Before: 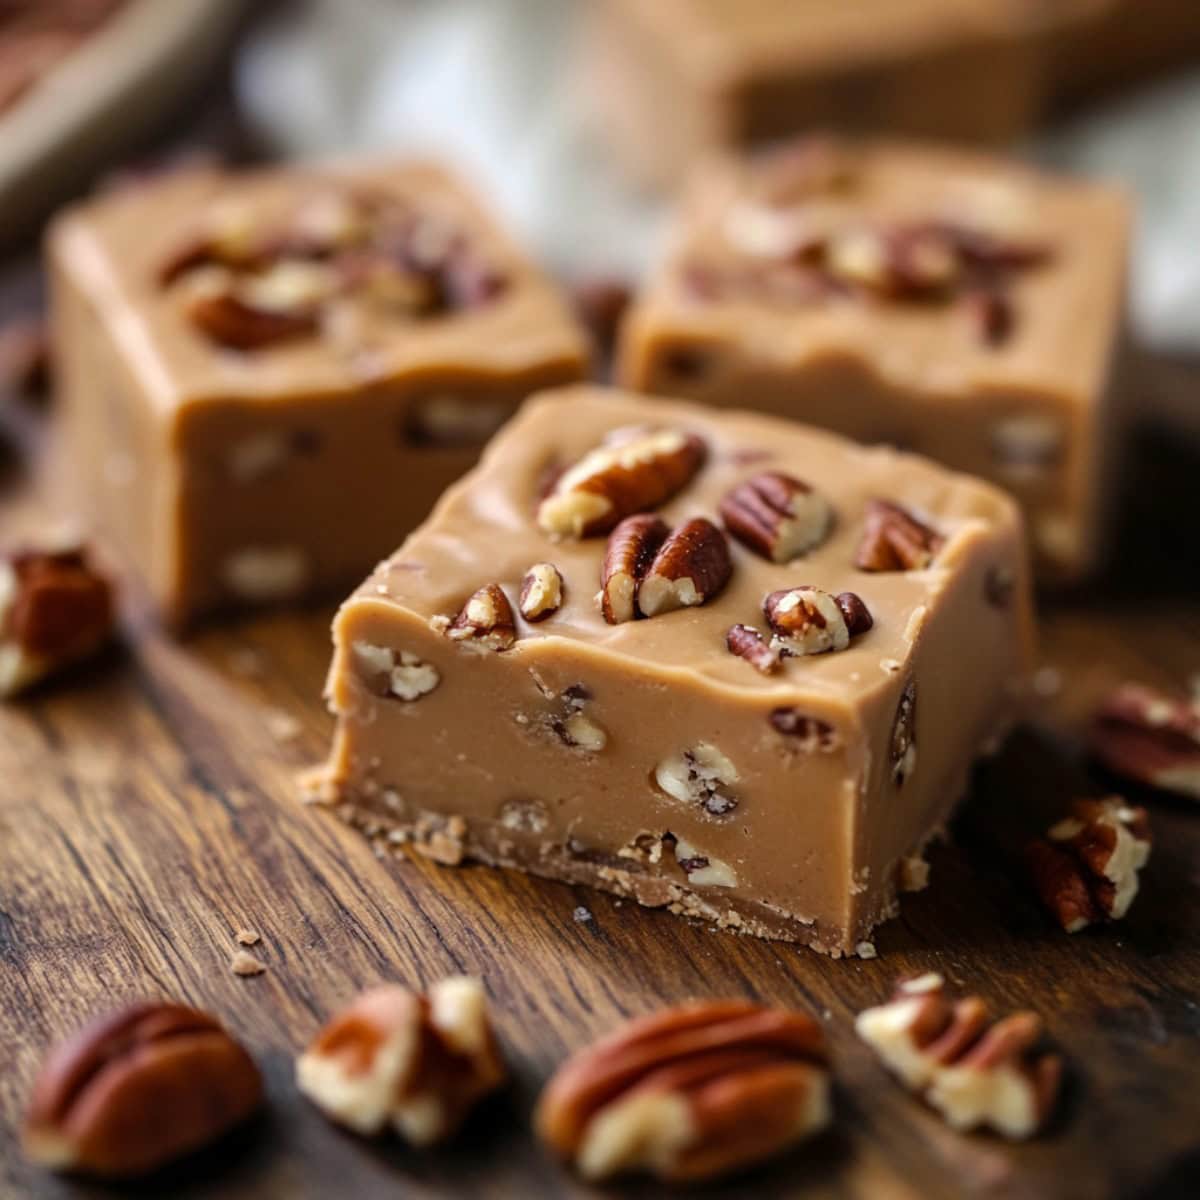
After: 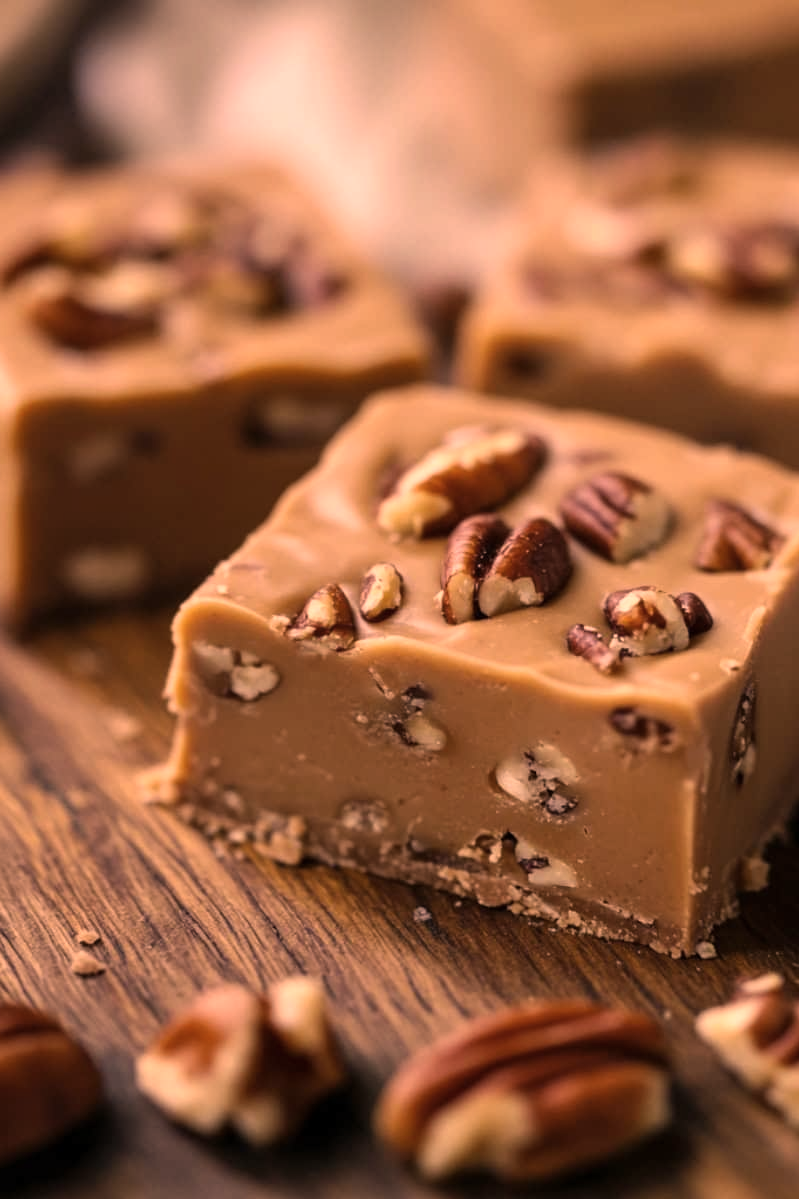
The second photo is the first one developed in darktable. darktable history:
crop and rotate: left 13.409%, right 19.924%
color correction: highlights a* 40, highlights b* 40, saturation 0.69
